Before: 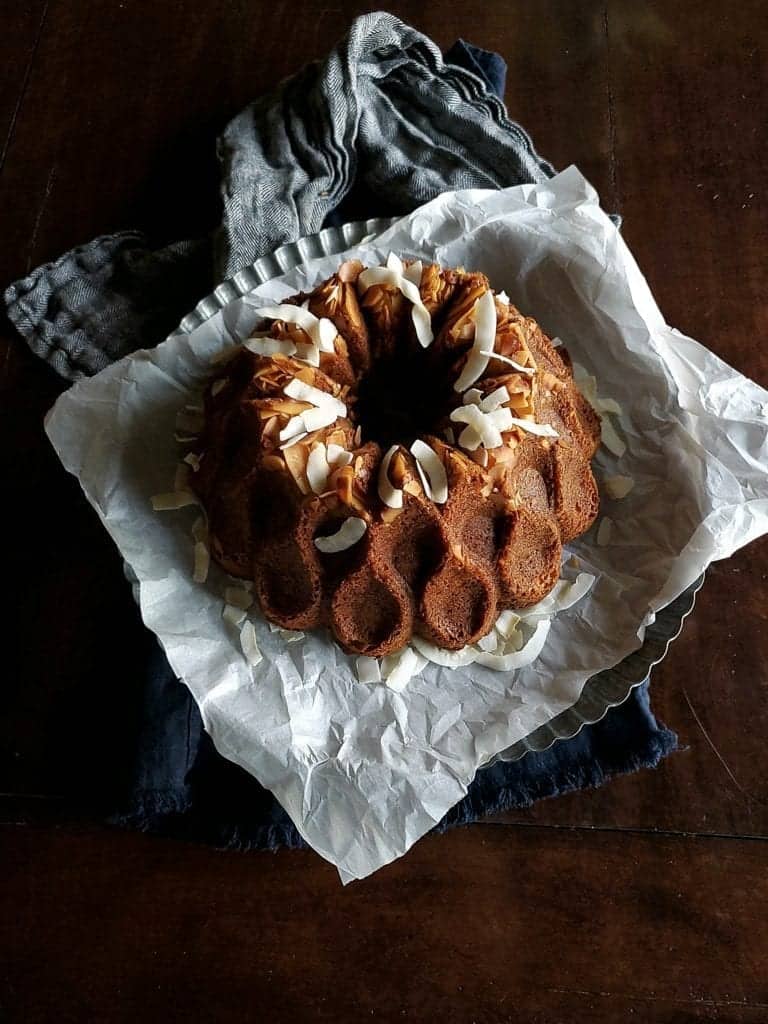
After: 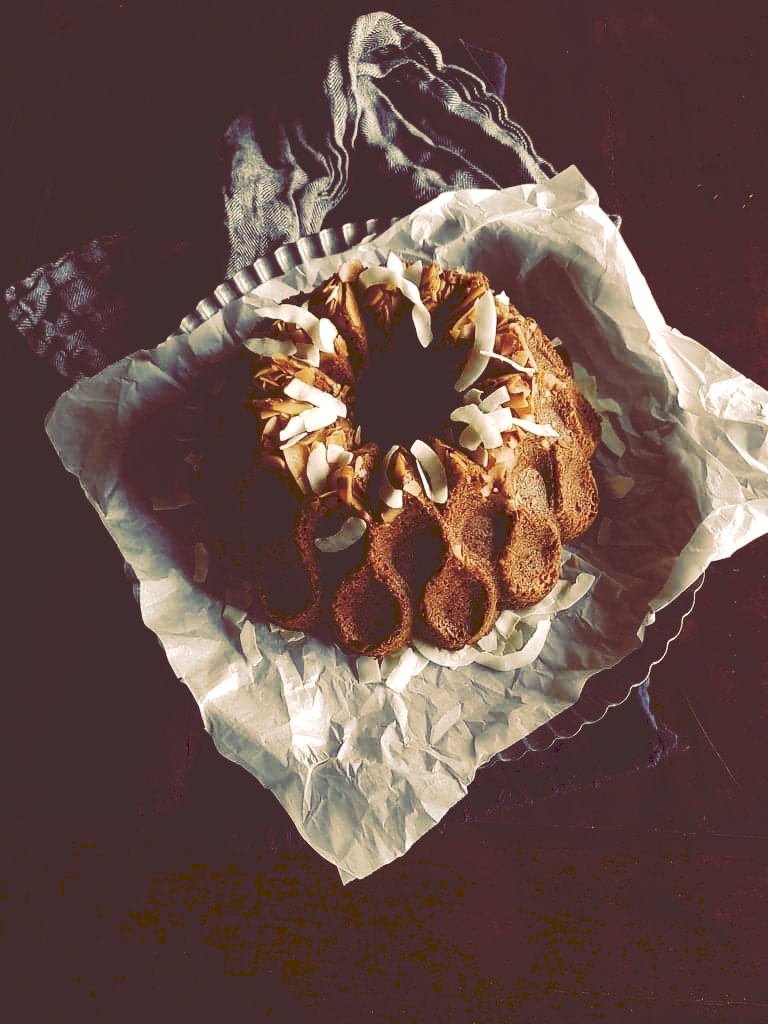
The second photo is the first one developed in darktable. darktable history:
tone curve: curves: ch0 [(0, 0) (0.003, 0.19) (0.011, 0.192) (0.025, 0.192) (0.044, 0.194) (0.069, 0.196) (0.1, 0.197) (0.136, 0.198) (0.177, 0.216) (0.224, 0.236) (0.277, 0.269) (0.335, 0.331) (0.399, 0.418) (0.468, 0.515) (0.543, 0.621) (0.623, 0.725) (0.709, 0.804) (0.801, 0.859) (0.898, 0.913) (1, 1)], preserve colors none
color look up table: target L [95.78, 91.33, 91.92, 78.11, 82.48, 75.69, 67.04, 67.15, 65.07, 53.24, 51.45, 40.03, 40.12, 18.4, 201.39, 104.93, 77.14, 72.49, 69.03, 61.19, 63.88, 57.74, 58.4, 53.88, 48.77, 38.22, 12.75, 9.787, 87.62, 85.2, 84.35, 77.57, 81.19, 69.52, 57.58, 58.46, 45.33, 47.75, 32.39, 30.64, 28.41, 17.2, 10.18, 63.07, 66.14, 54.06, 46.26, 46.88, 11.08], target a [4.4, 13.96, -2.534, -35.8, -22.19, -15.42, -32.4, -9.38, -19.86, -21.18, -26.78, -8.863, -9.428, 27.75, 0, 0, 27.05, 13.06, 33.4, 9.53, 44.92, 1.079, 48.12, 42.33, 26.16, 21.15, 50.91, 45.28, 26.6, 26.17, 30.91, 25.48, 32.46, 39.46, 19.56, 52.62, 44.27, 33.87, 9.578, 27.77, 40.46, 63.42, 46.34, -16.52, -12.82, -22.63, 5.981, 1.552, 47.44], target b [54.62, 40.45, 53.38, 21.73, 35.73, 30.82, 25.69, 20.97, 34.39, 4.528, 19.26, 17.9, -0.463, 30.9, -0.001, -0.003, 34.17, 22.35, 44.61, 48.2, 21.03, 19.25, 46.69, 33.37, 16.38, 35.34, 21.2, 16.08, 30.87, 33.31, 24.87, 20.99, 21.59, 4.102, 7.11, 10.08, -33.21, -8.924, 0.257, -30.36, -5.347, -44, 7.433, -9.417, 7.41, -15.3, -36.31, -17.4, -10.74], num patches 49
